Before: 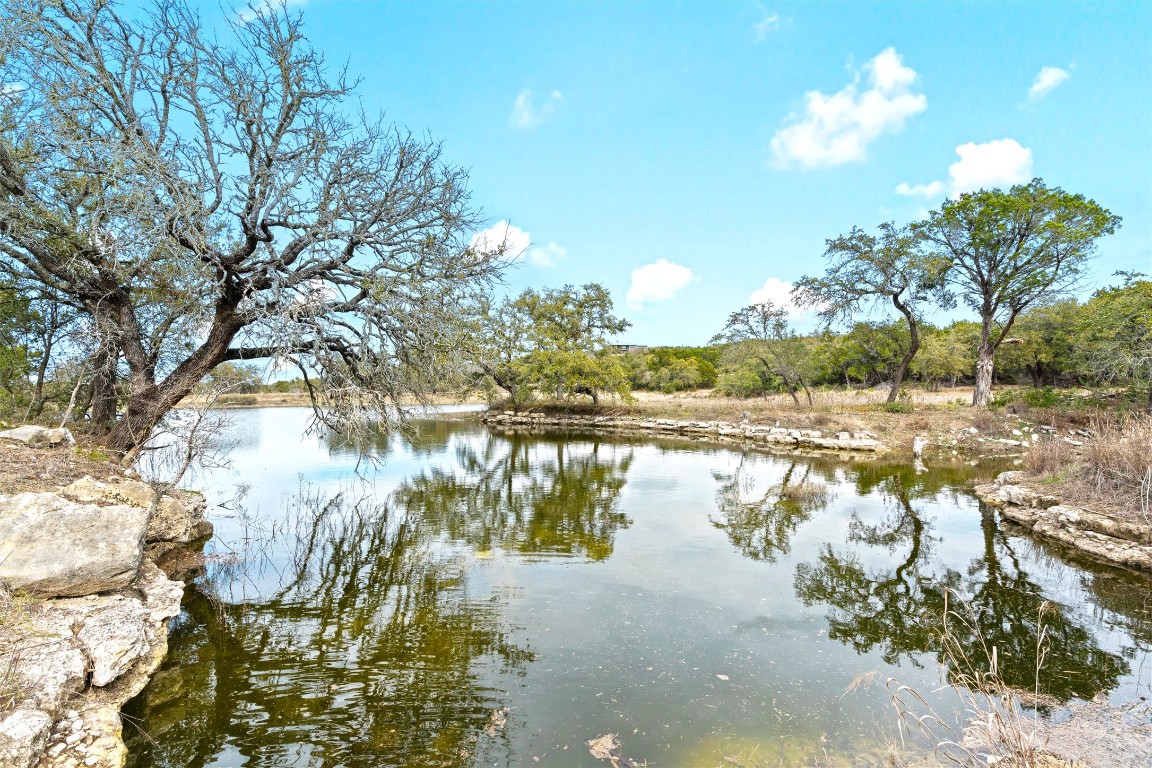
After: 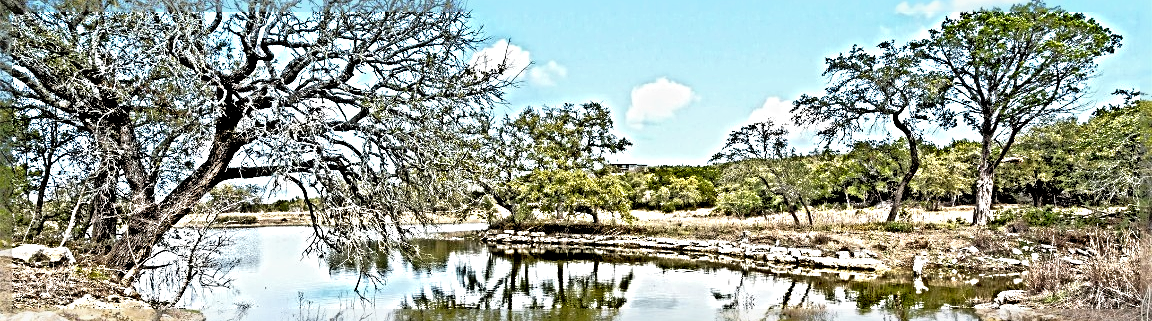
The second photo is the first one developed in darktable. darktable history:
tone equalizer: -8 EV -1.8 EV, -7 EV -1.19 EV, -6 EV -1.65 EV, edges refinement/feathering 500, mask exposure compensation -1.57 EV, preserve details no
crop and rotate: top 23.632%, bottom 34.446%
sharpen: radius 6.26, amount 1.811, threshold 0.214
